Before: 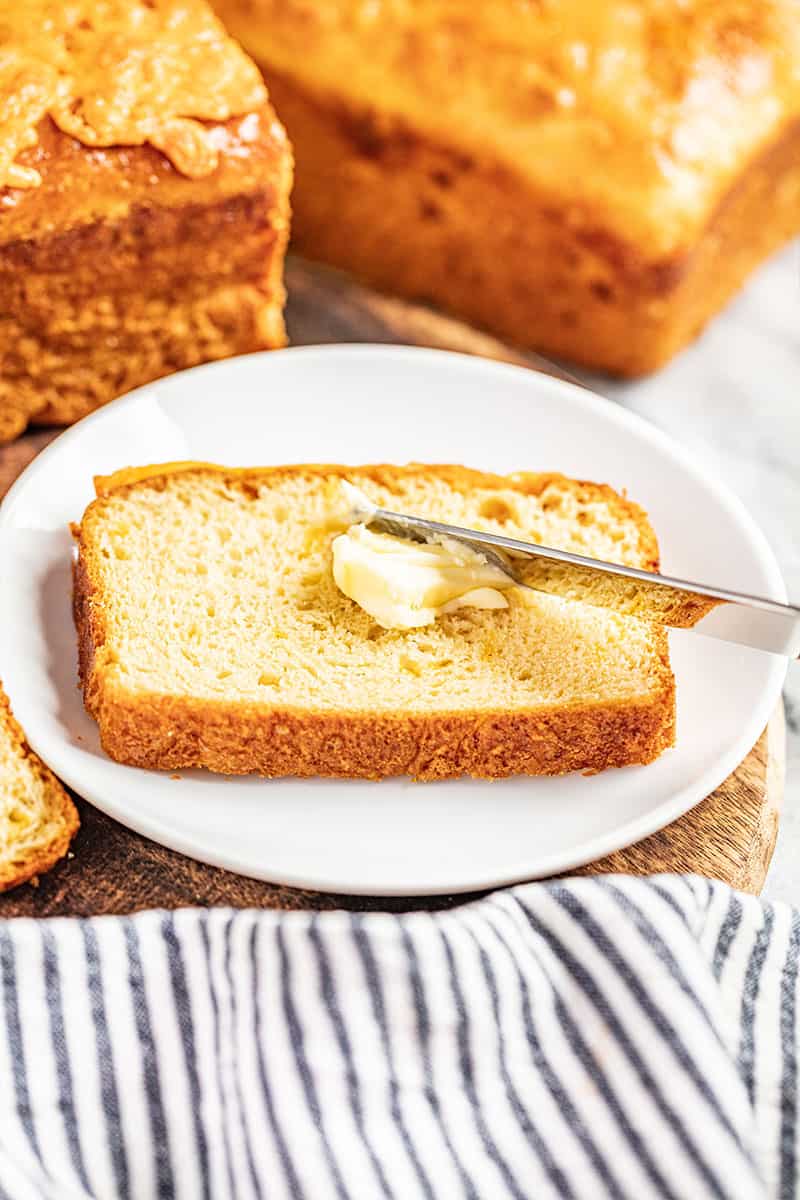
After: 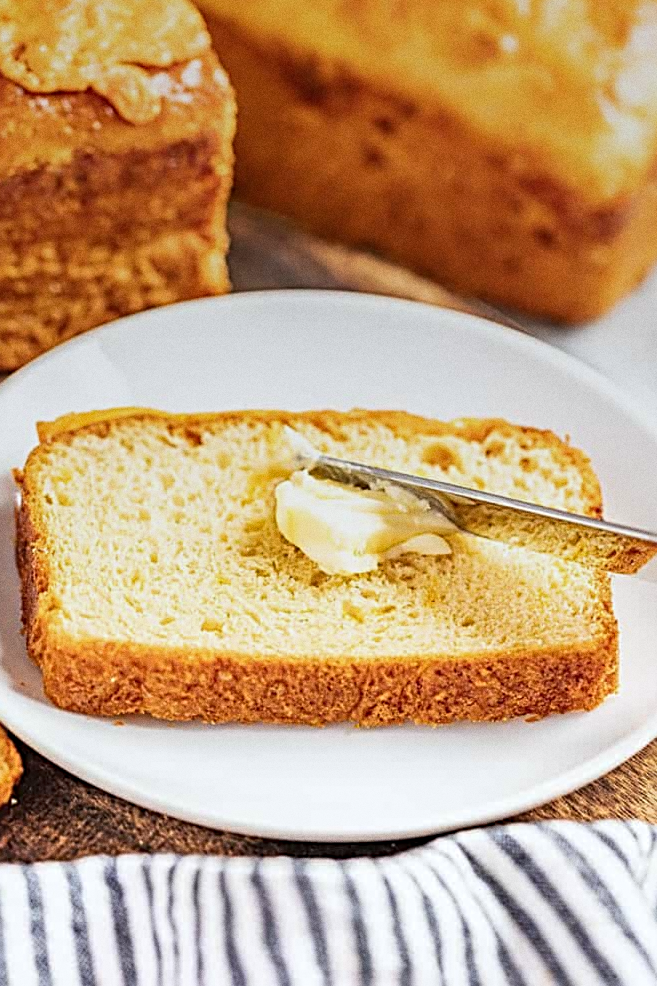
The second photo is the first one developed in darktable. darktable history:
graduated density: on, module defaults
white balance: red 0.982, blue 1.018
crop and rotate: left 7.196%, top 4.574%, right 10.605%, bottom 13.178%
grain: coarseness 0.09 ISO
lowpass: radius 0.5, unbound 0
sharpen: radius 3.119
